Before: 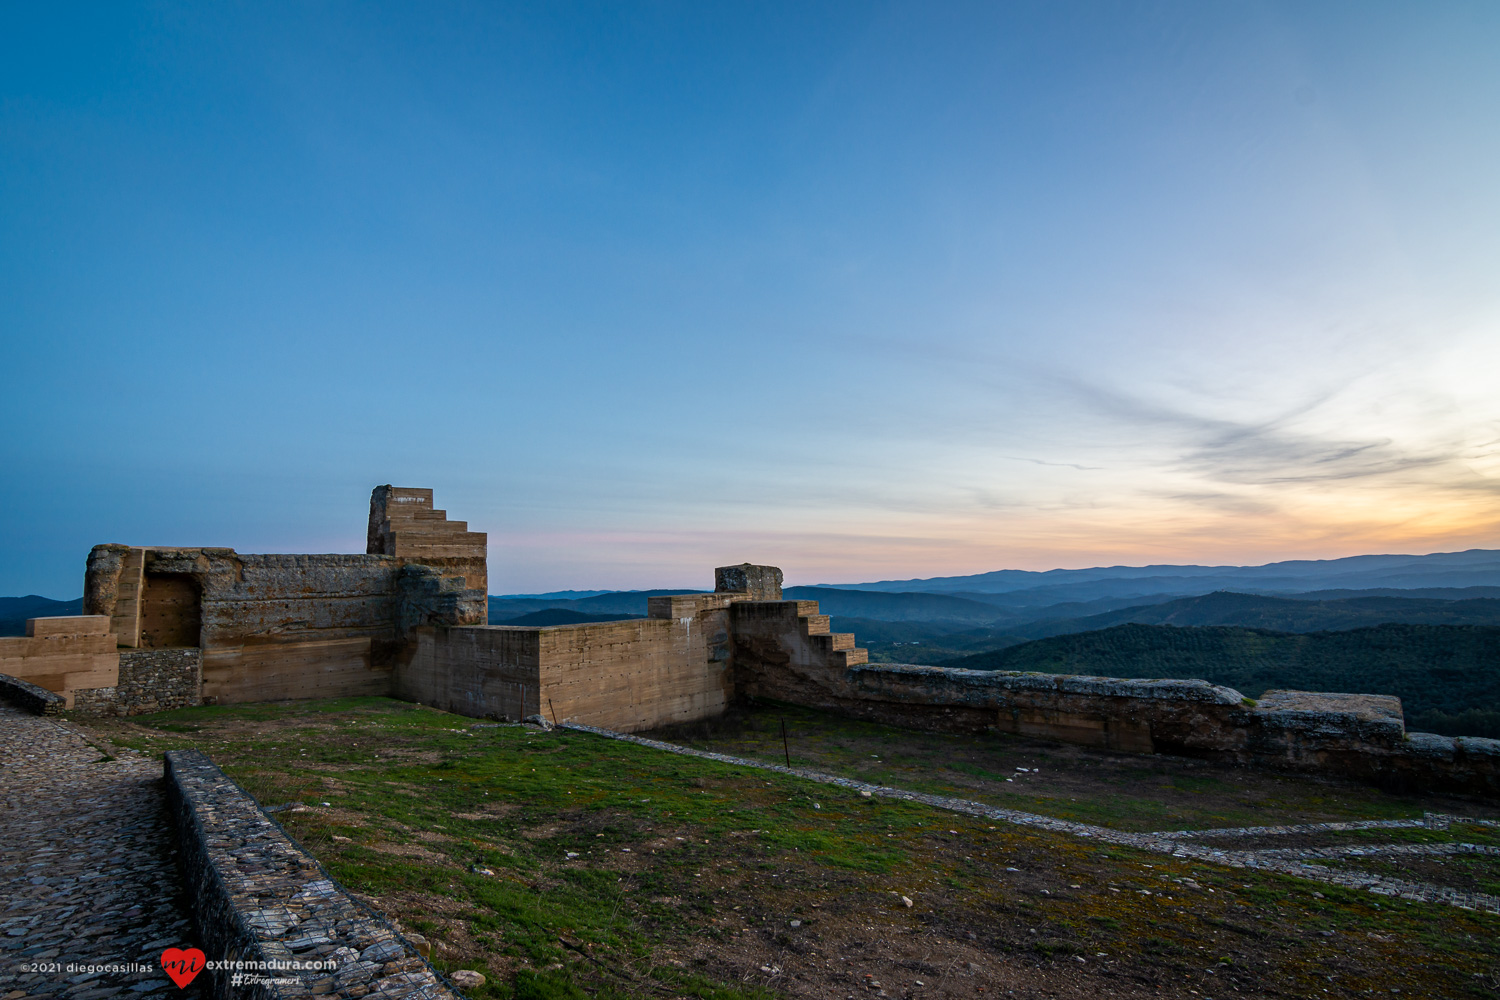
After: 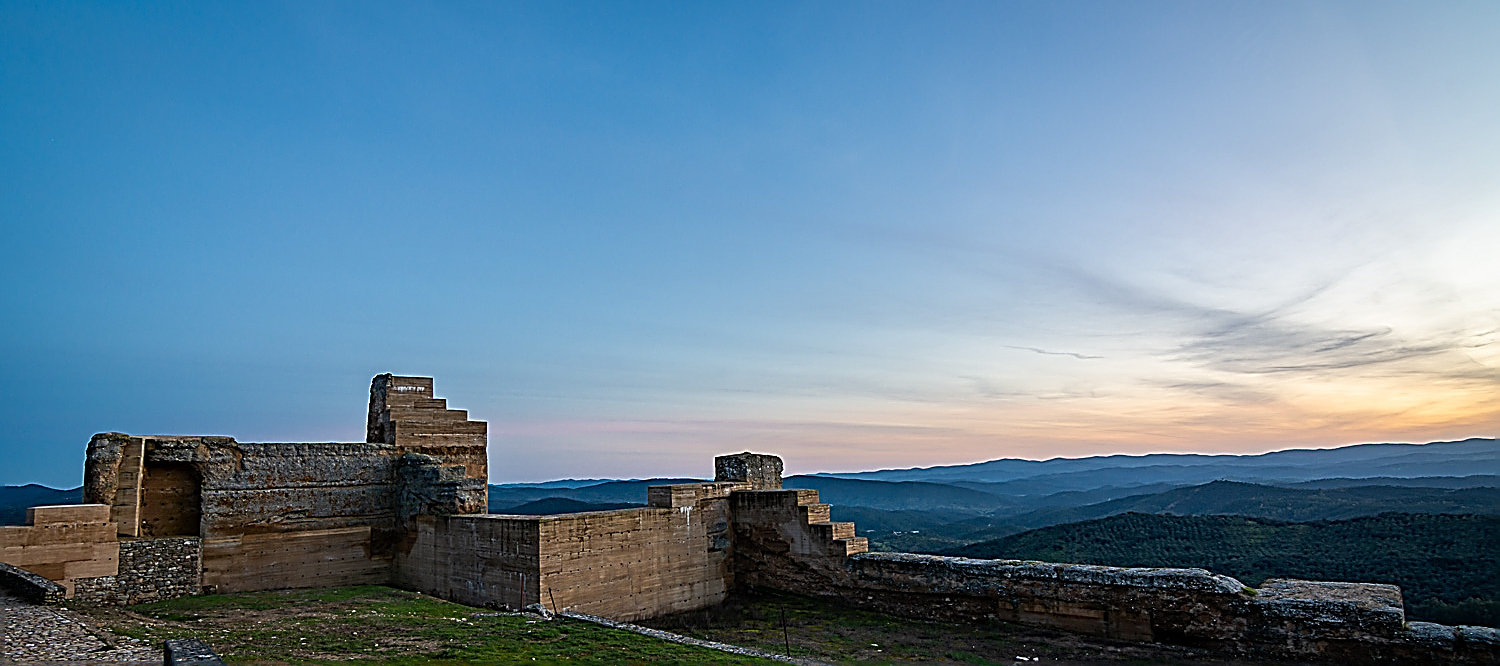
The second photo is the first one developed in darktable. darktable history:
crop: top 11.166%, bottom 22.168%
sharpen: amount 2
